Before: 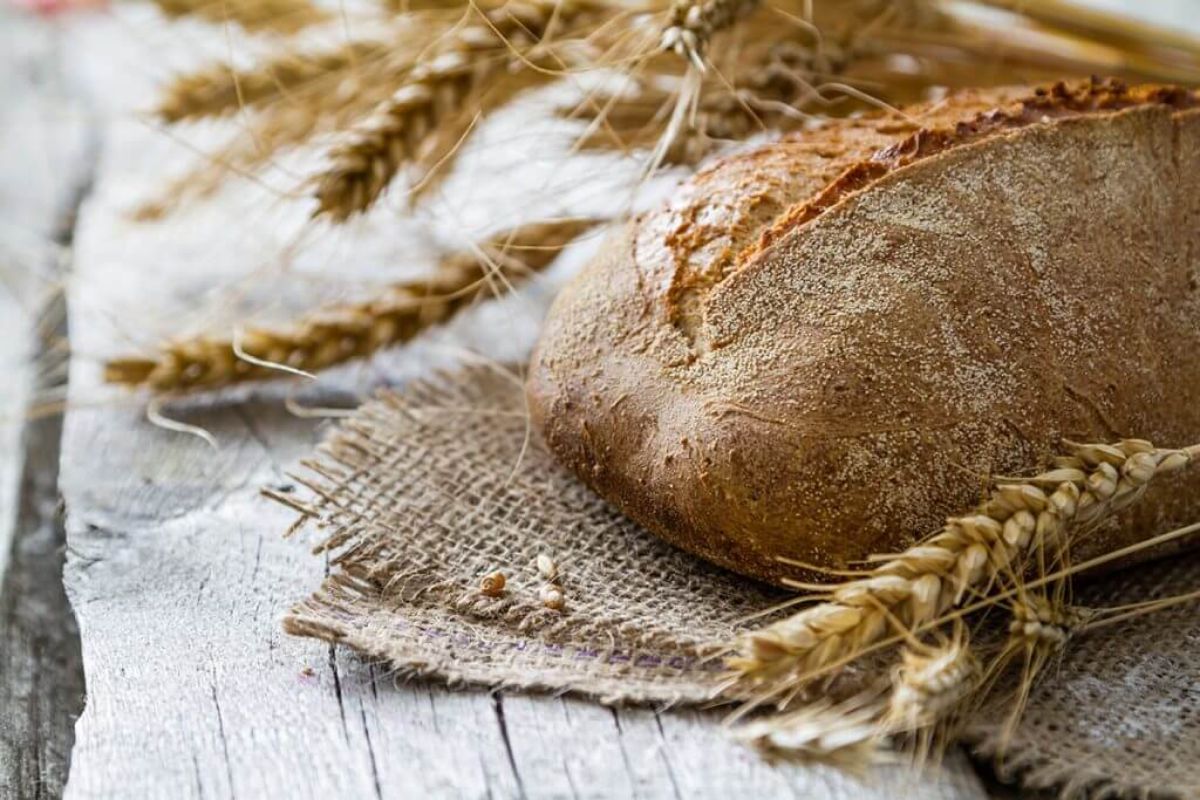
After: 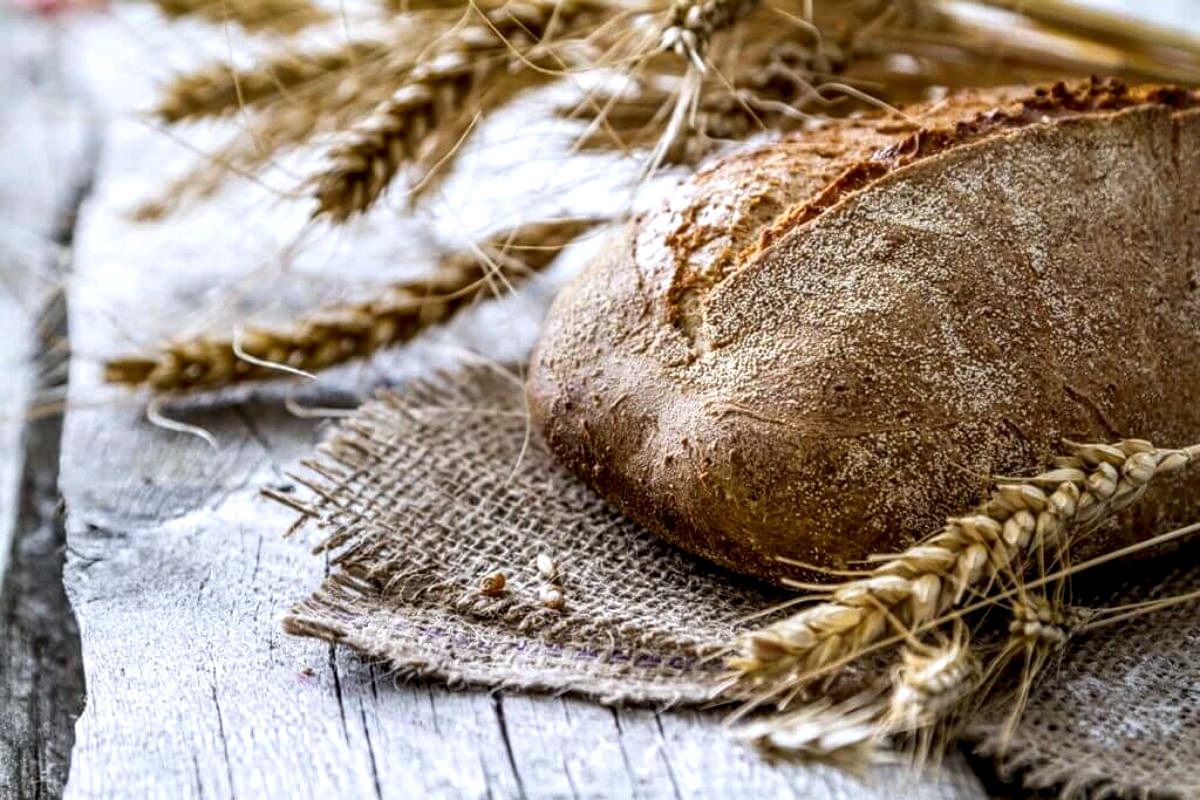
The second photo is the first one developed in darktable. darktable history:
local contrast: highlights 60%, shadows 60%, detail 160%
exposure: compensate highlight preservation false
white balance: red 0.984, blue 1.059
